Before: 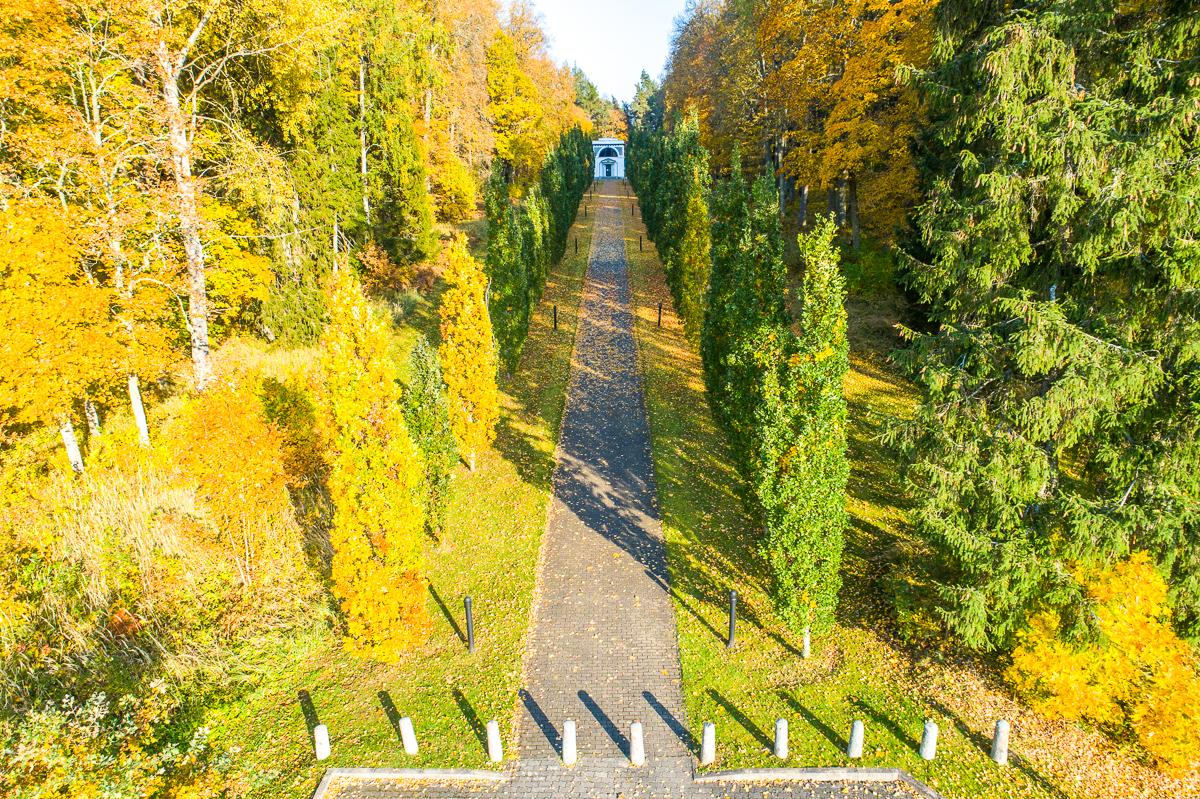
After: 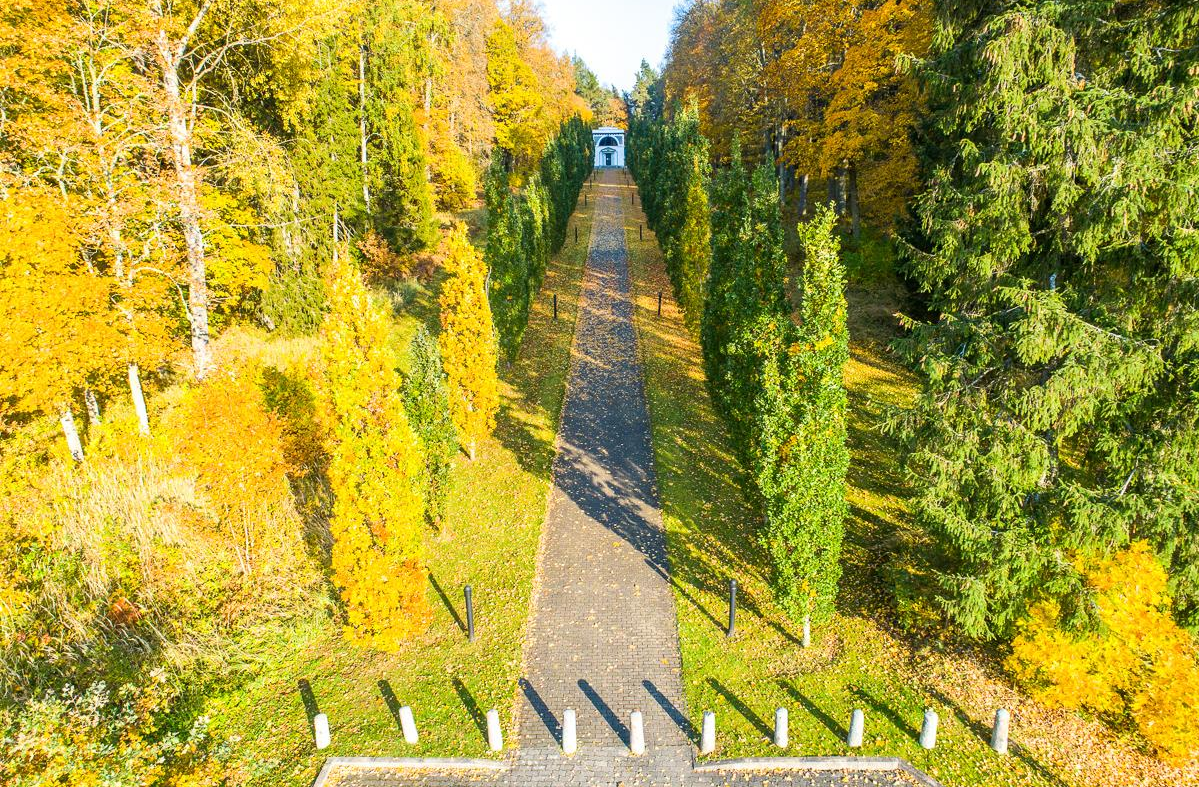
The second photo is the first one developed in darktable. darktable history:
crop: top 1.487%, right 0.066%
